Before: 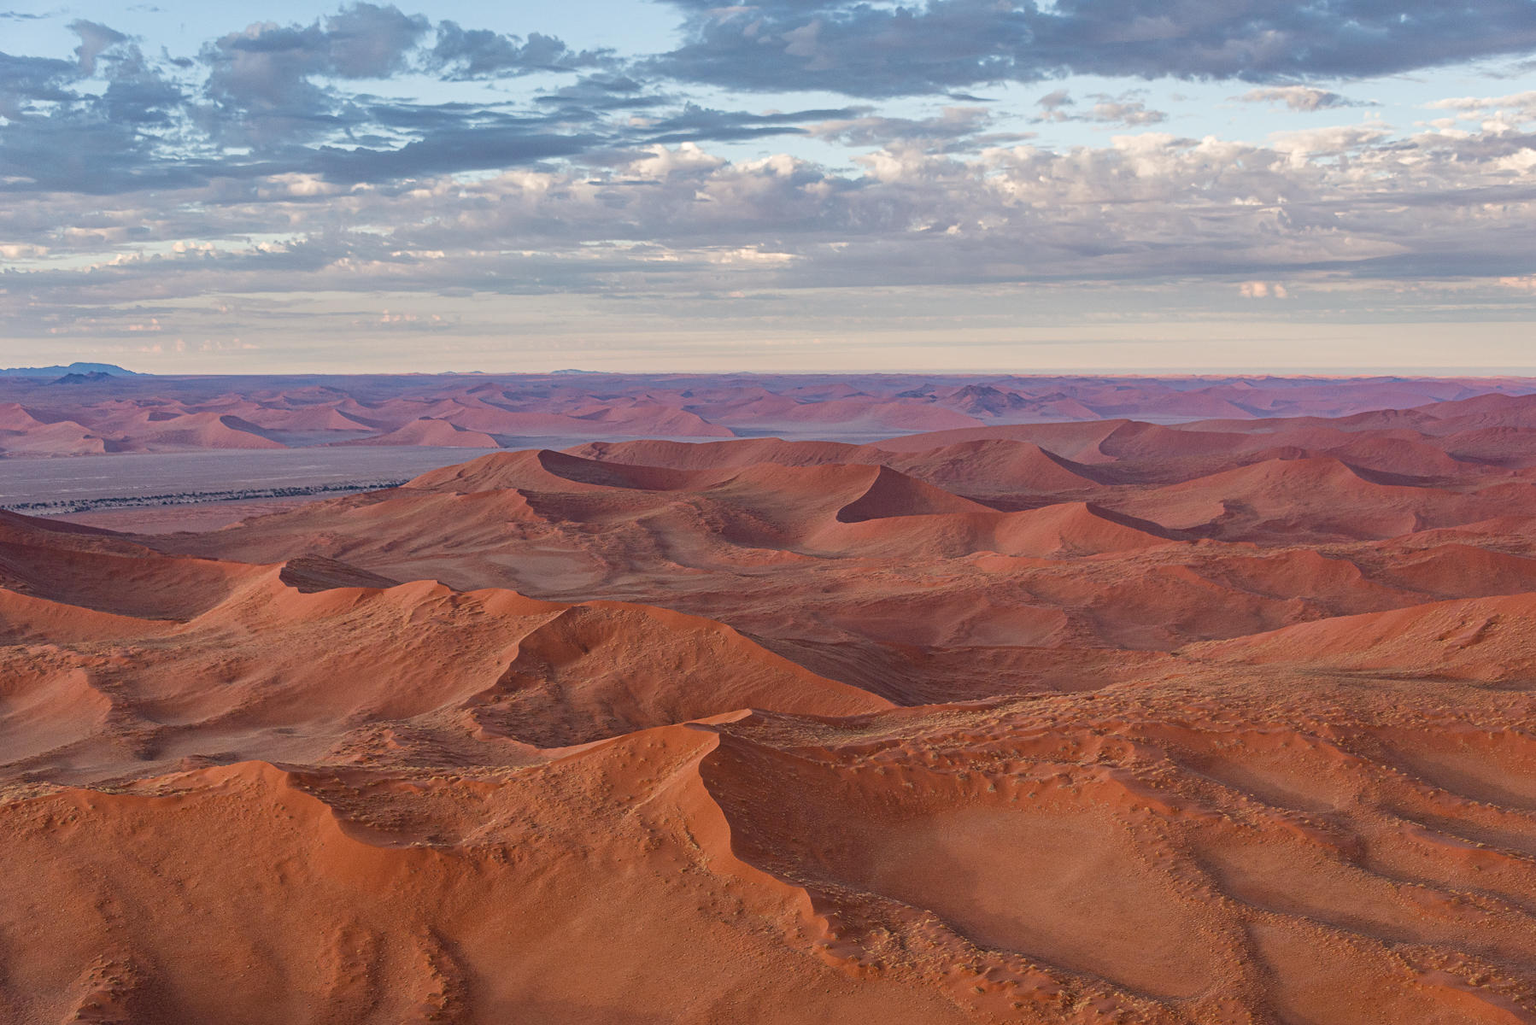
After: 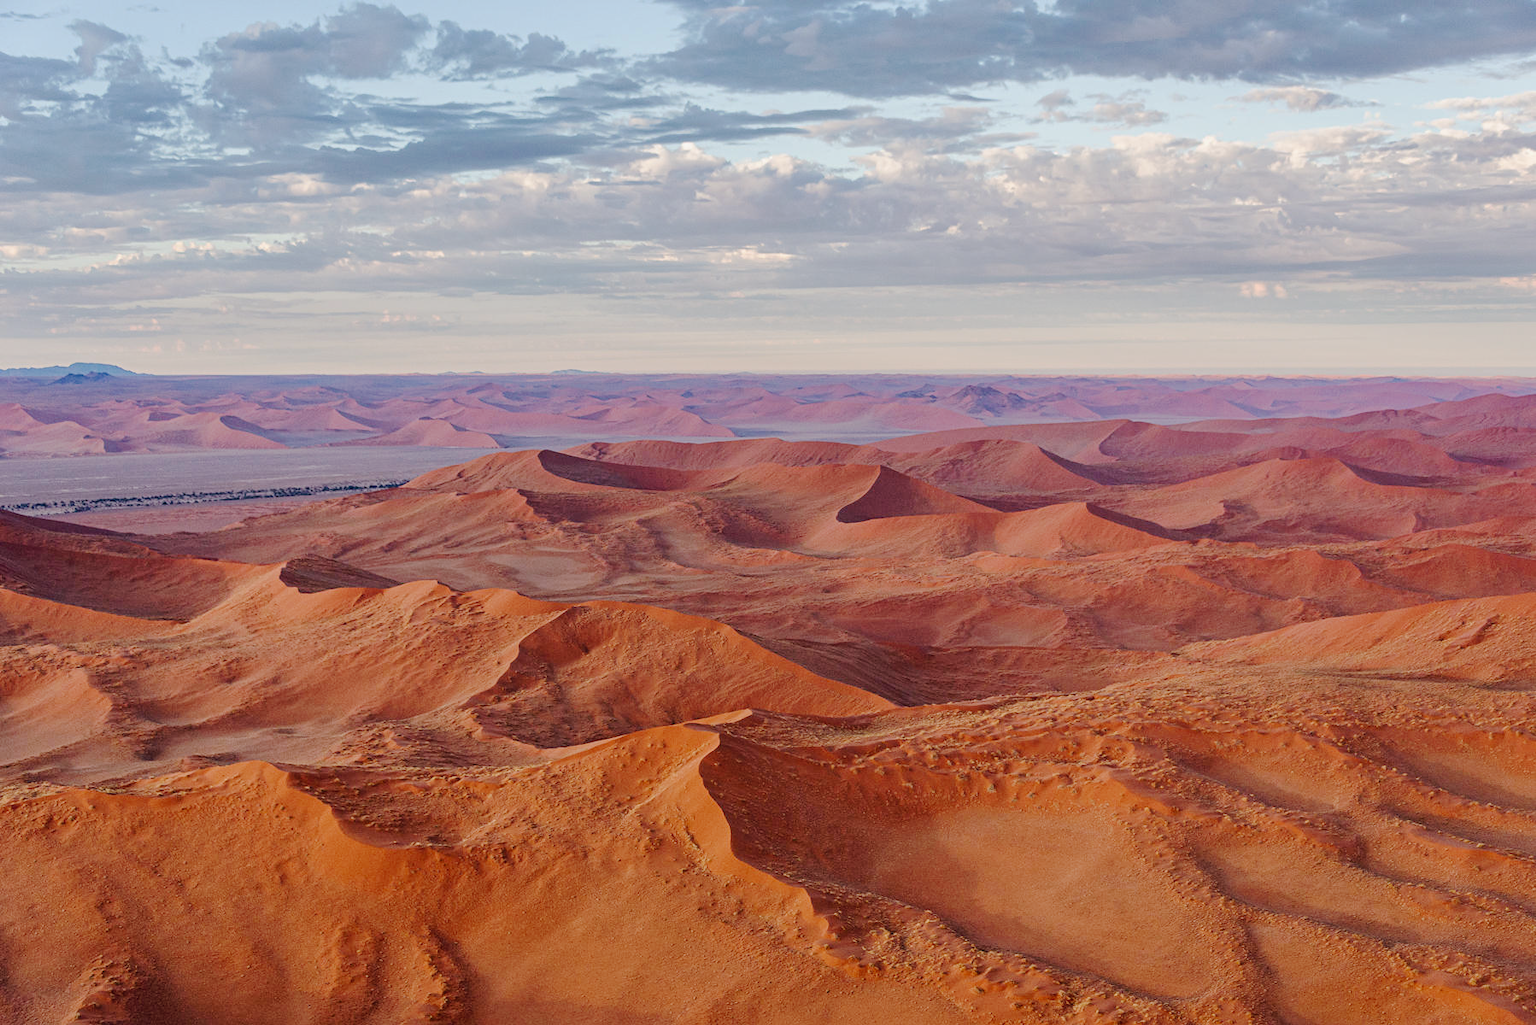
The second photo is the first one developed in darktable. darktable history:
tone curve: curves: ch0 [(0, 0) (0.003, 0.012) (0.011, 0.014) (0.025, 0.019) (0.044, 0.028) (0.069, 0.039) (0.1, 0.056) (0.136, 0.093) (0.177, 0.147) (0.224, 0.214) (0.277, 0.29) (0.335, 0.381) (0.399, 0.476) (0.468, 0.557) (0.543, 0.635) (0.623, 0.697) (0.709, 0.764) (0.801, 0.831) (0.898, 0.917) (1, 1)], preserve colors none
exposure: black level correction 0.001, exposure -0.125 EV, compensate exposure bias true, compensate highlight preservation false
